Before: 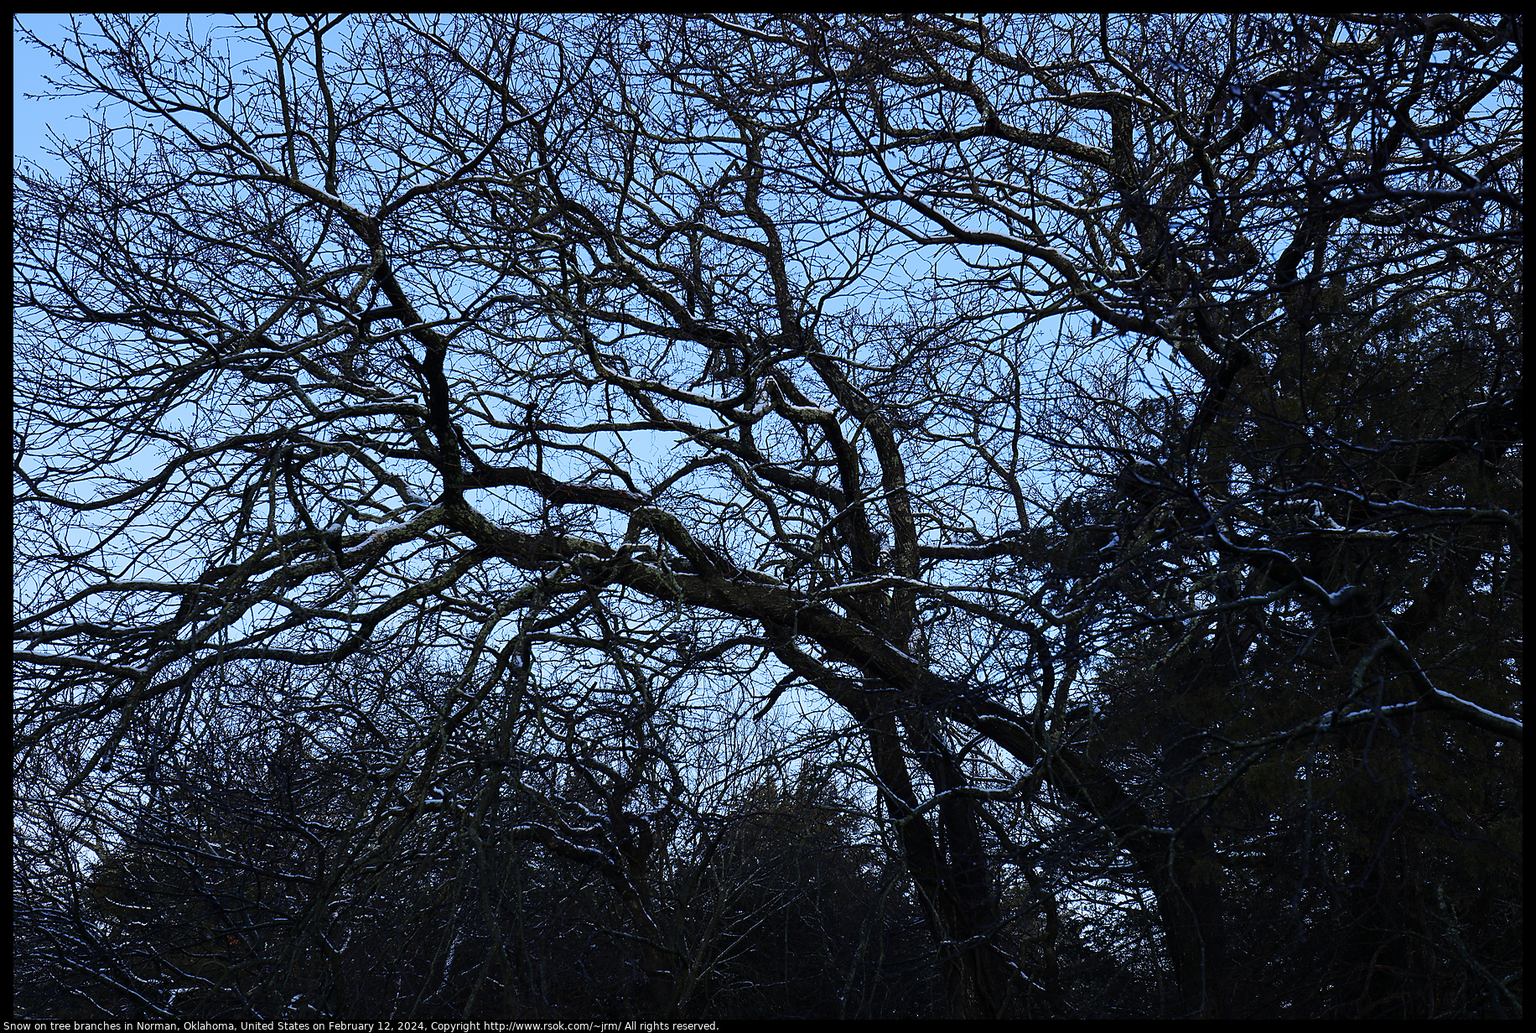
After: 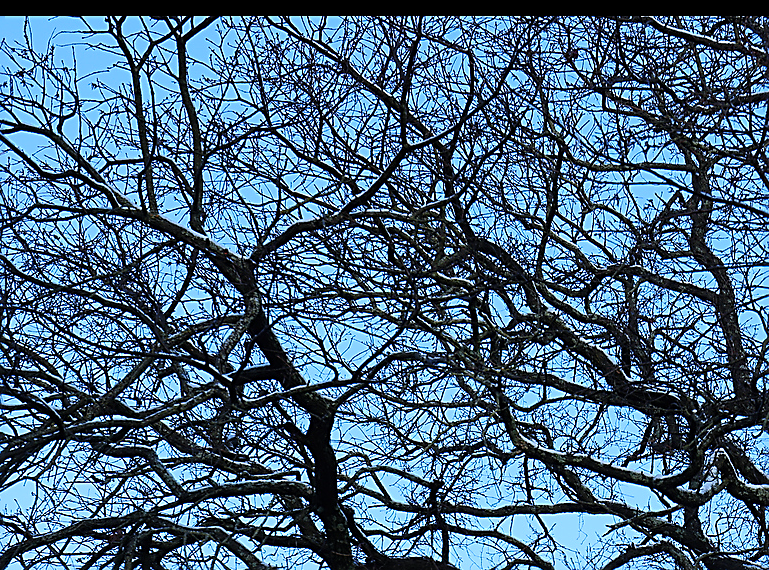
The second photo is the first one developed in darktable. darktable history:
color correction: highlights a* -4.18, highlights b* -10.81
crop and rotate: left 10.817%, top 0.062%, right 47.194%, bottom 53.626%
sharpen: on, module defaults
